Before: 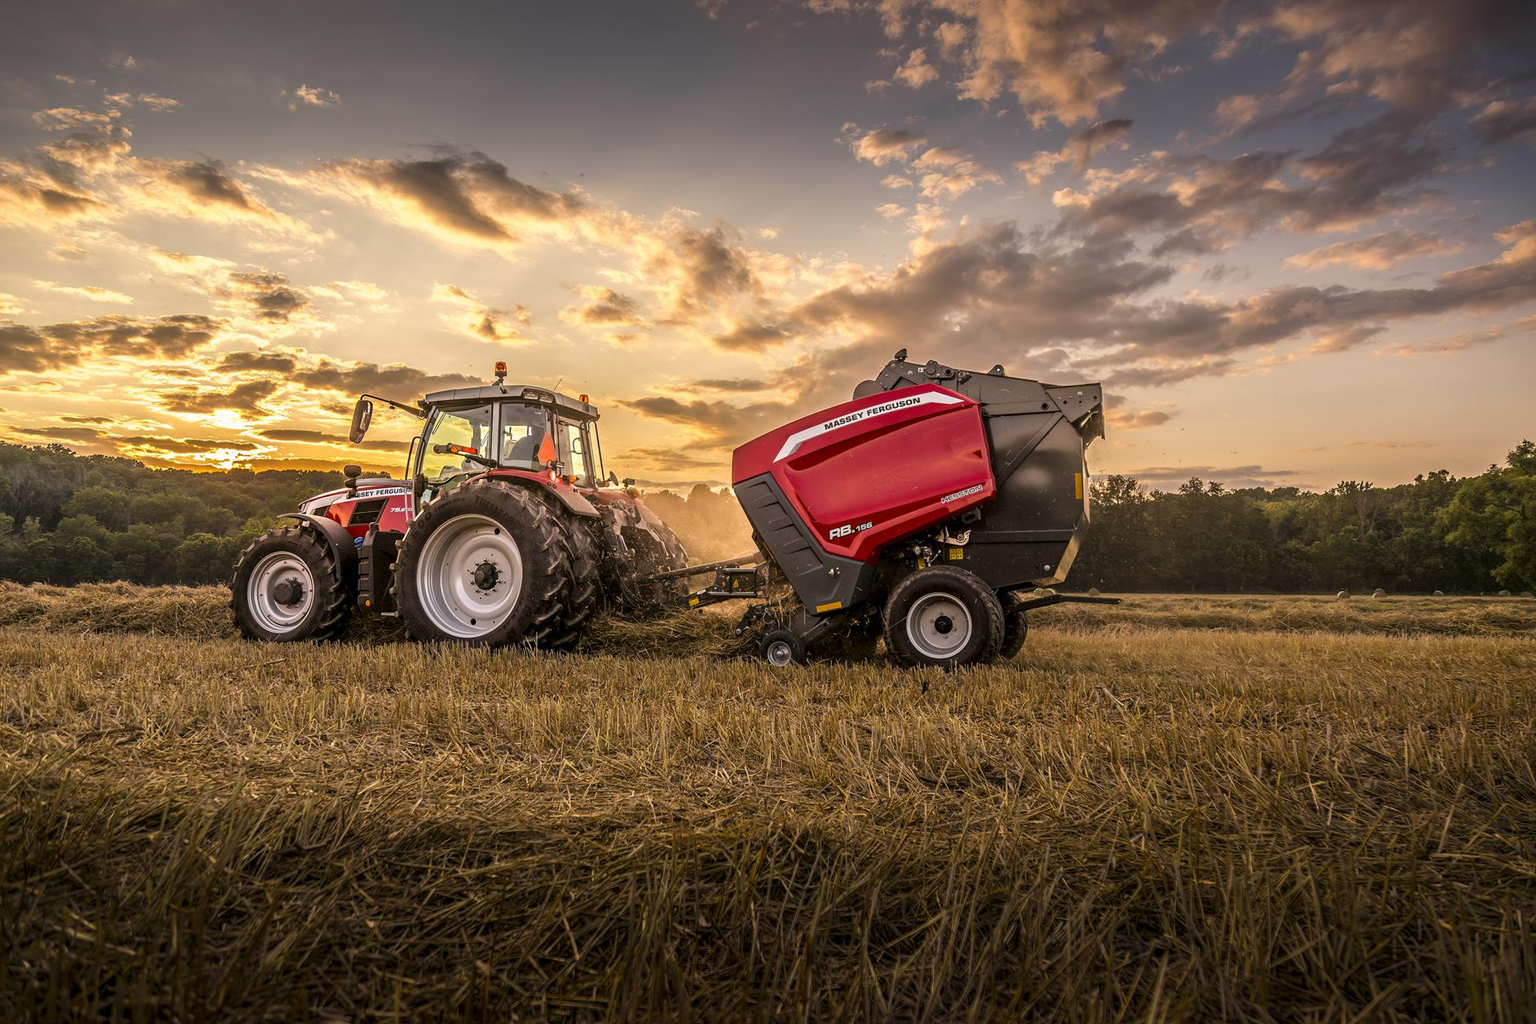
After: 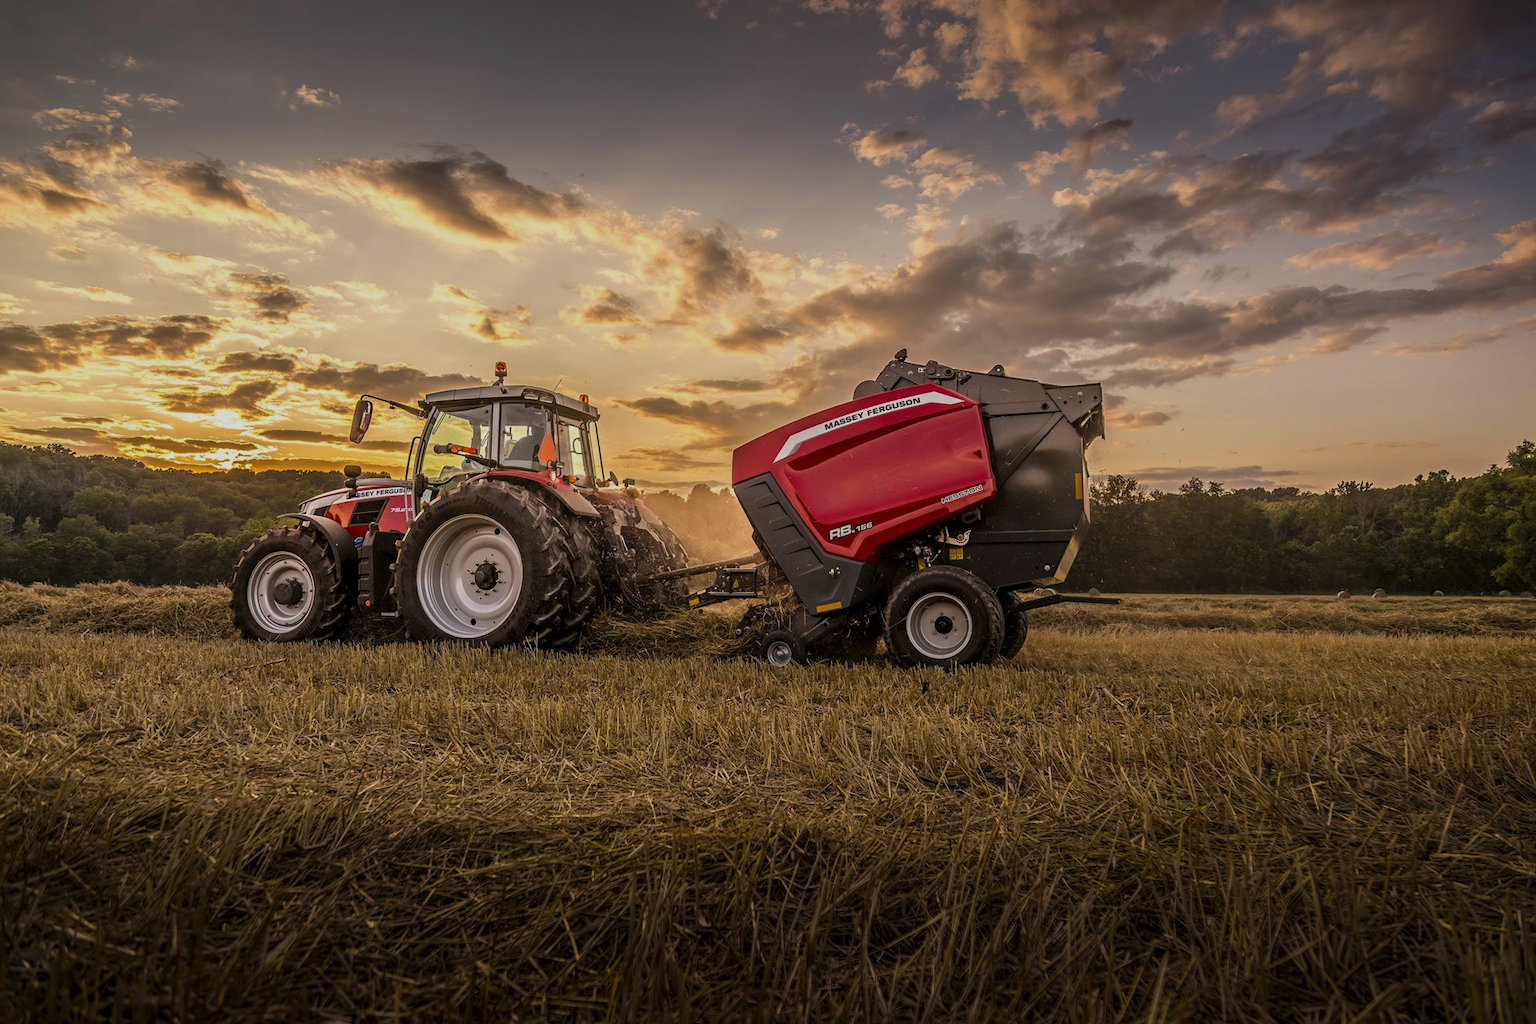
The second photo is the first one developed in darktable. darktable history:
exposure: exposure -0.548 EV, compensate highlight preservation false
